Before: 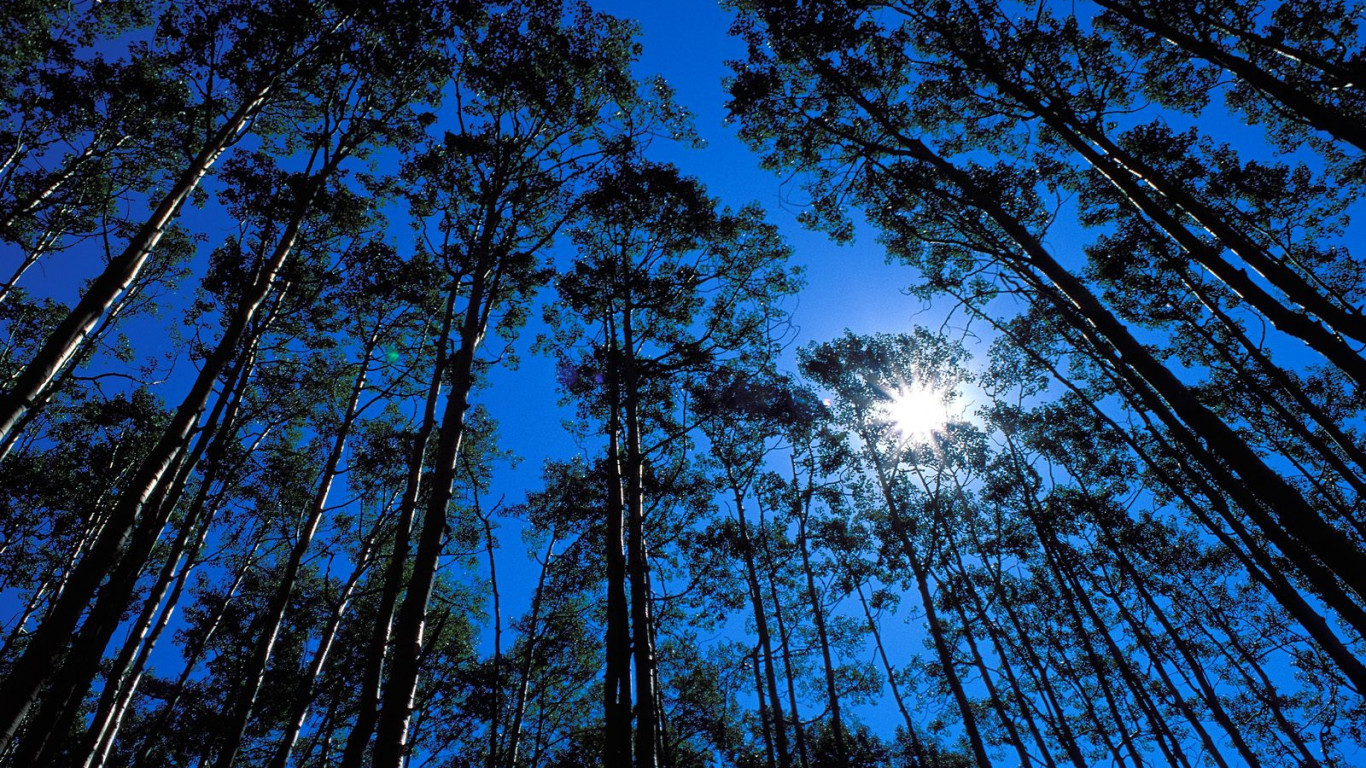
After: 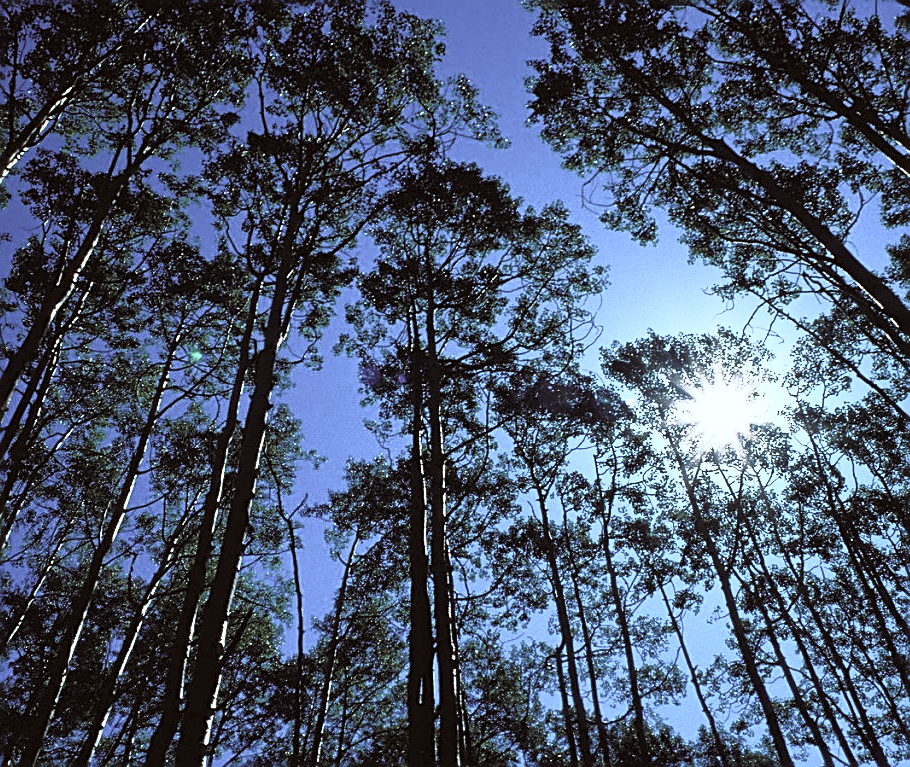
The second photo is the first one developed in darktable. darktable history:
crop and rotate: left 14.436%, right 18.898%
sharpen: on, module defaults
white balance: emerald 1
color correction: highlights a* -2.73, highlights b* -2.09, shadows a* 2.41, shadows b* 2.73
contrast brightness saturation: contrast 0.57, brightness 0.57, saturation -0.34
